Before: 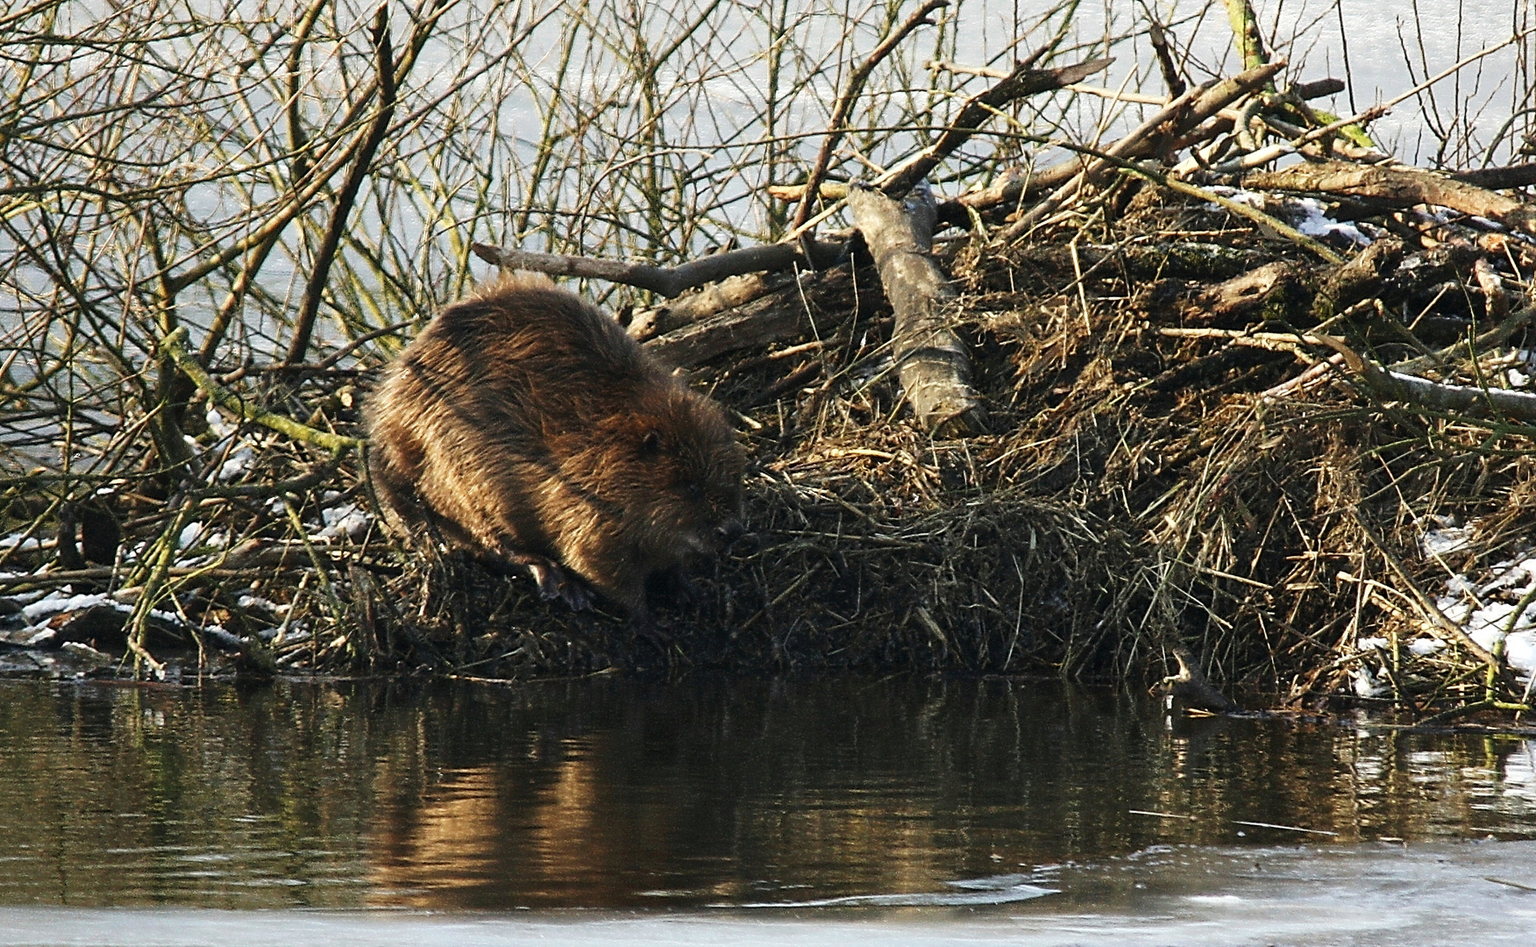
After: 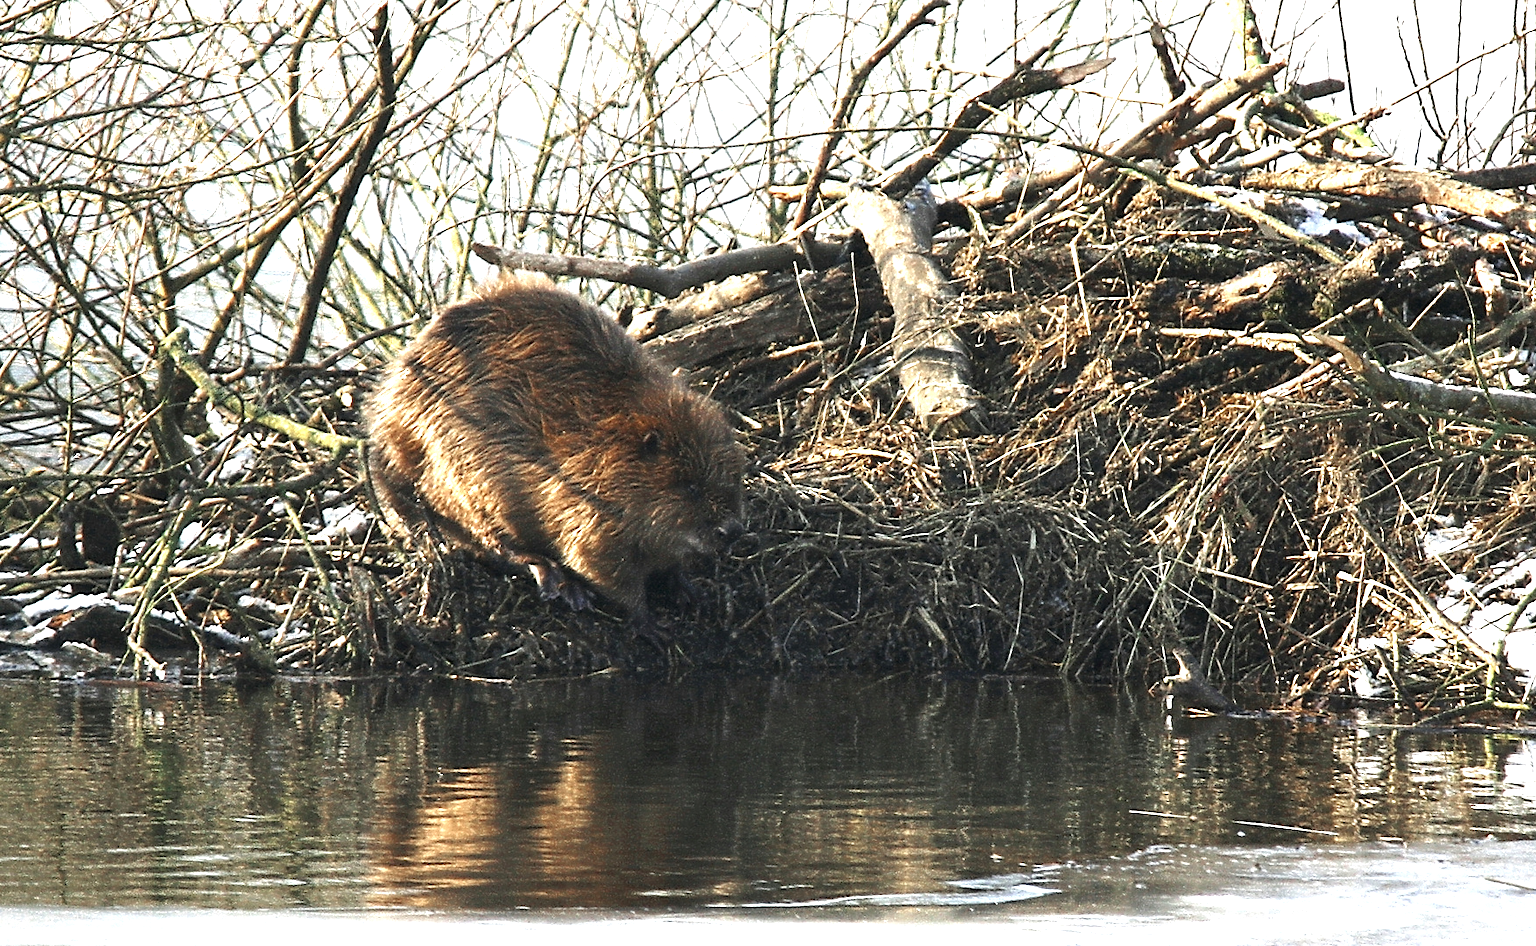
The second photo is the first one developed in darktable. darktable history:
color zones: curves: ch0 [(0, 0.5) (0.125, 0.4) (0.25, 0.5) (0.375, 0.4) (0.5, 0.4) (0.625, 0.35) (0.75, 0.35) (0.875, 0.5)]; ch1 [(0, 0.35) (0.125, 0.45) (0.25, 0.35) (0.375, 0.35) (0.5, 0.35) (0.625, 0.35) (0.75, 0.45) (0.875, 0.35)]; ch2 [(0, 0.6) (0.125, 0.5) (0.25, 0.5) (0.375, 0.6) (0.5, 0.6) (0.625, 0.5) (0.75, 0.5) (0.875, 0.5)]
exposure: black level correction 0, exposure 1.282 EV, compensate highlight preservation false
